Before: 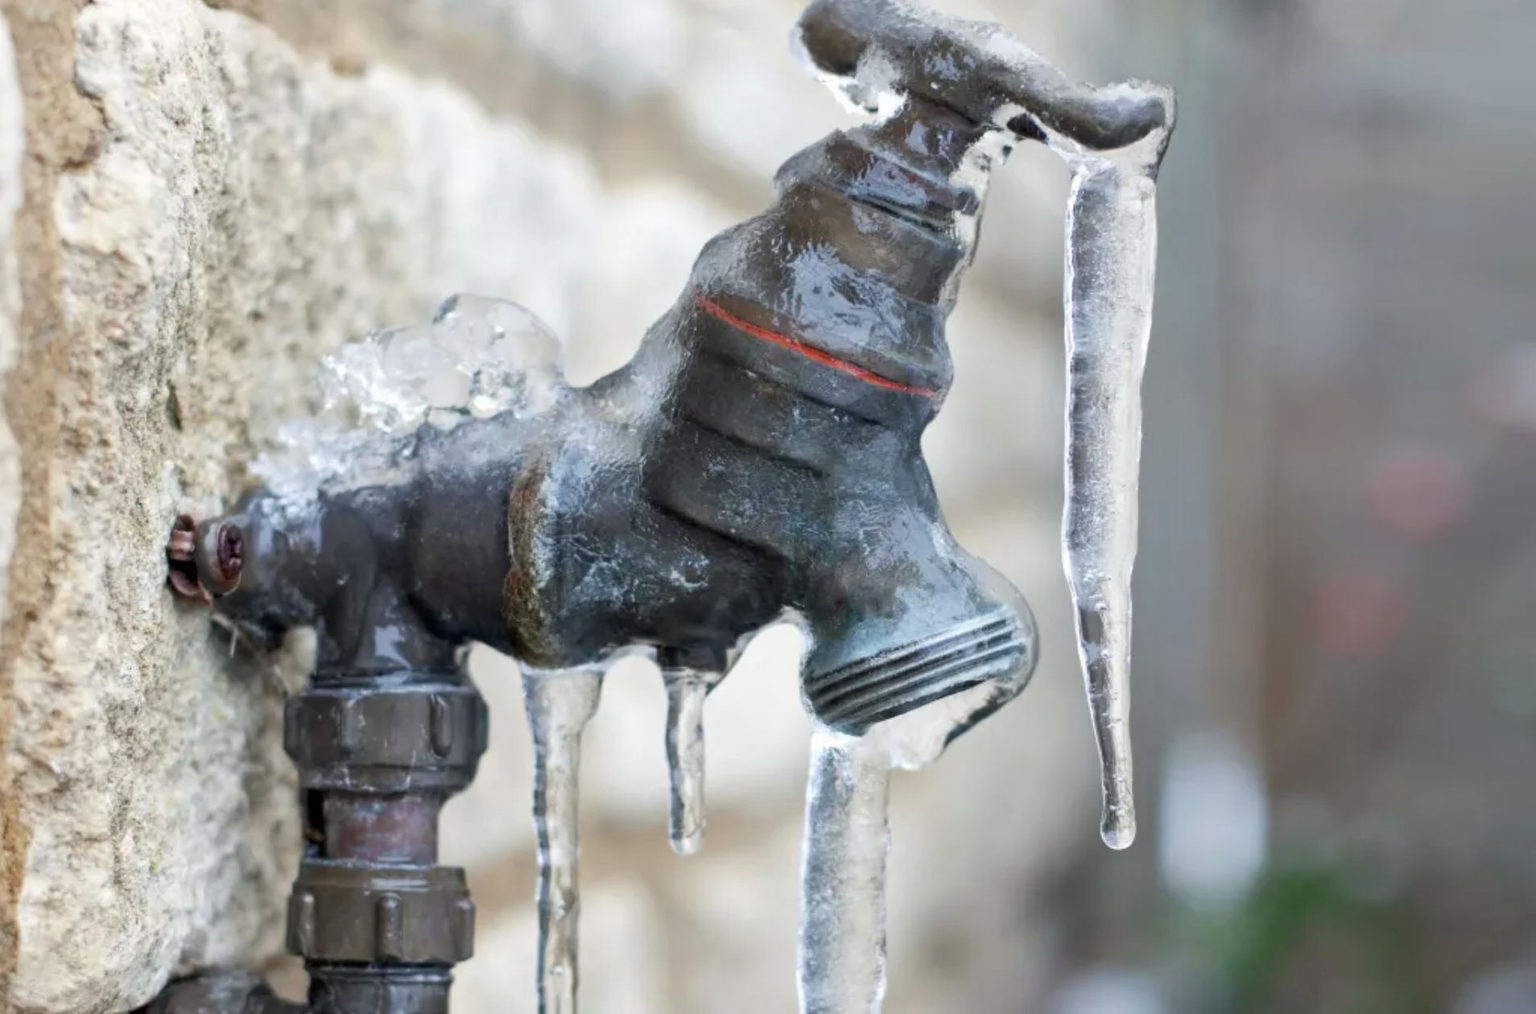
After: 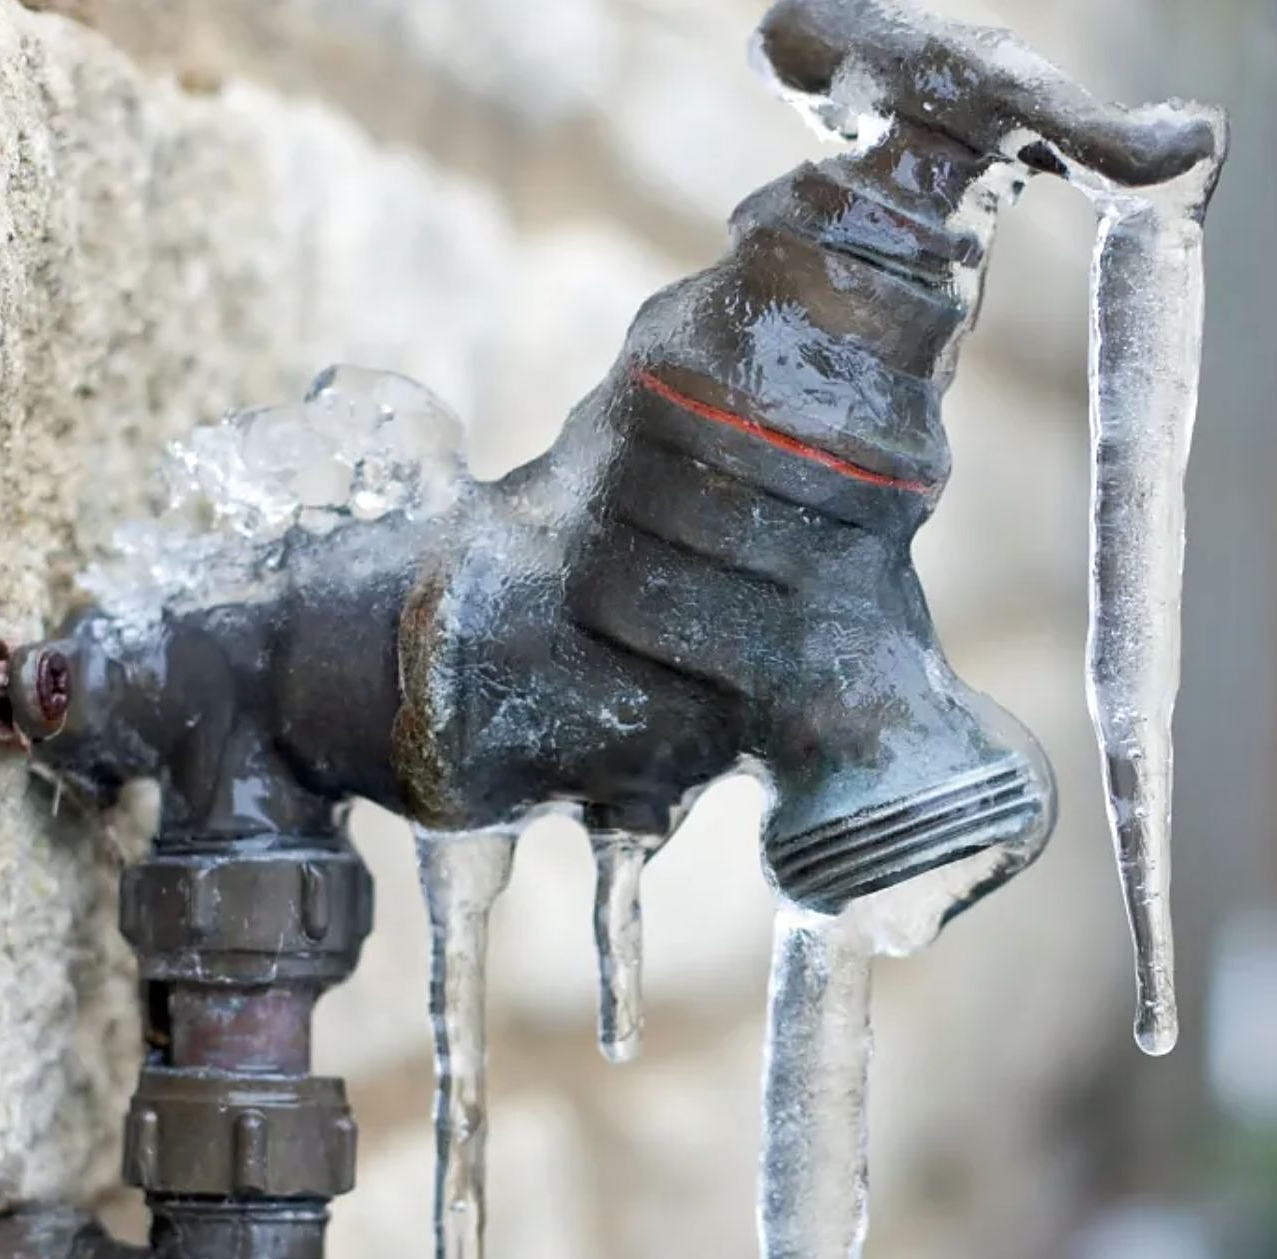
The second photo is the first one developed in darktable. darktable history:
sharpen: on, module defaults
crop and rotate: left 12.294%, right 20.762%
